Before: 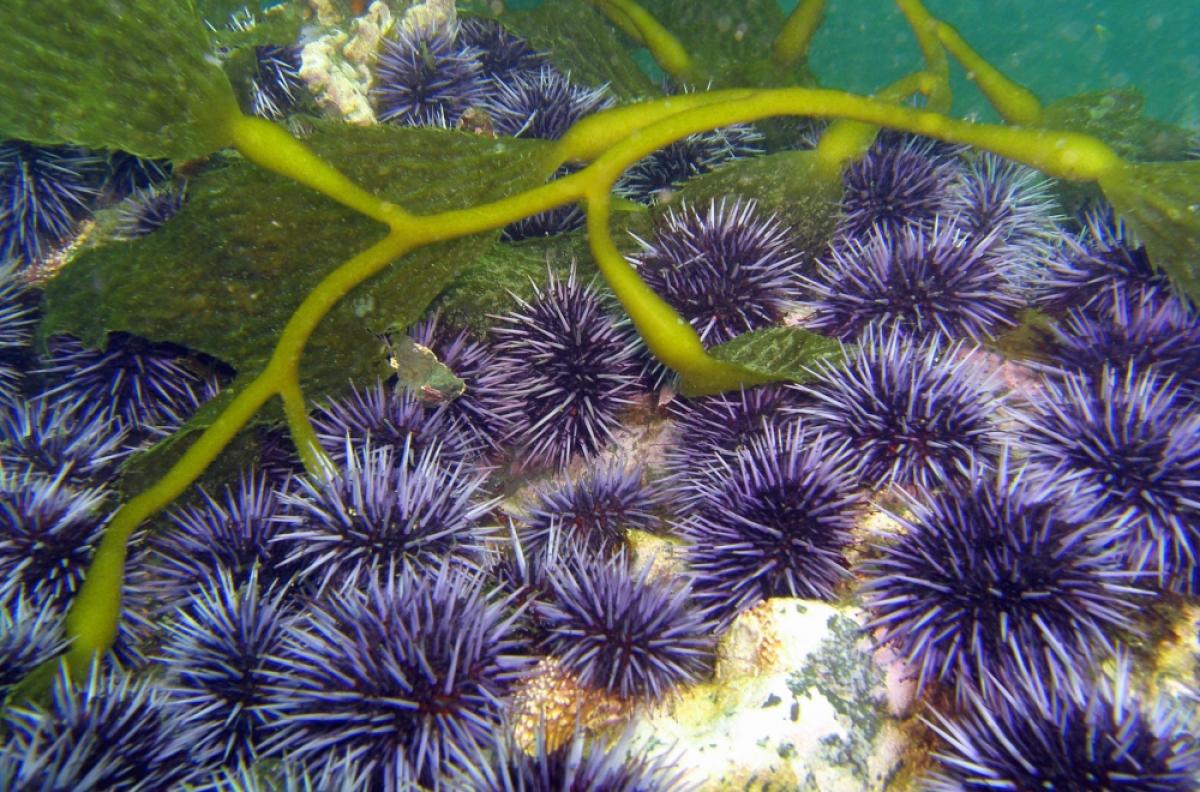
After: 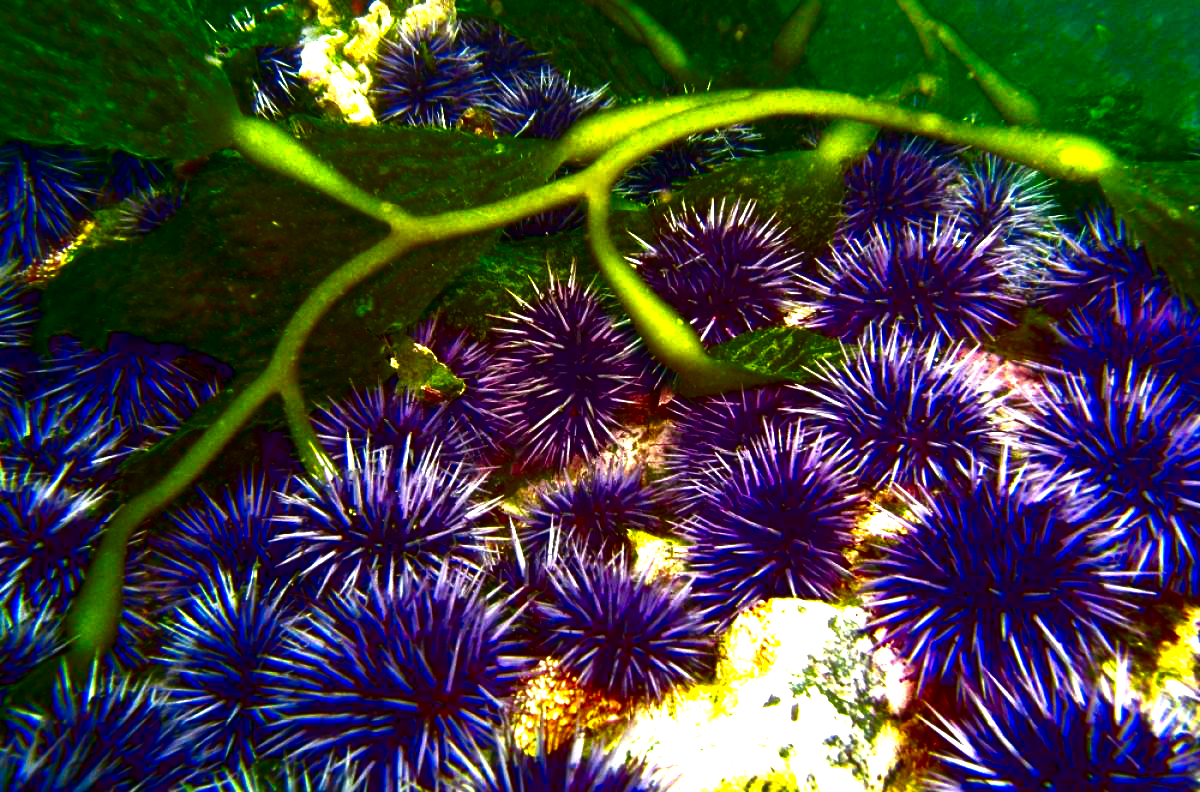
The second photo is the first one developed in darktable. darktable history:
exposure: black level correction 0, exposure 1.1 EV, compensate exposure bias true, compensate highlight preservation false
contrast brightness saturation: brightness -1, saturation 1
color correction: highlights a* 0.162, highlights b* 29.53, shadows a* -0.162, shadows b* 21.09
